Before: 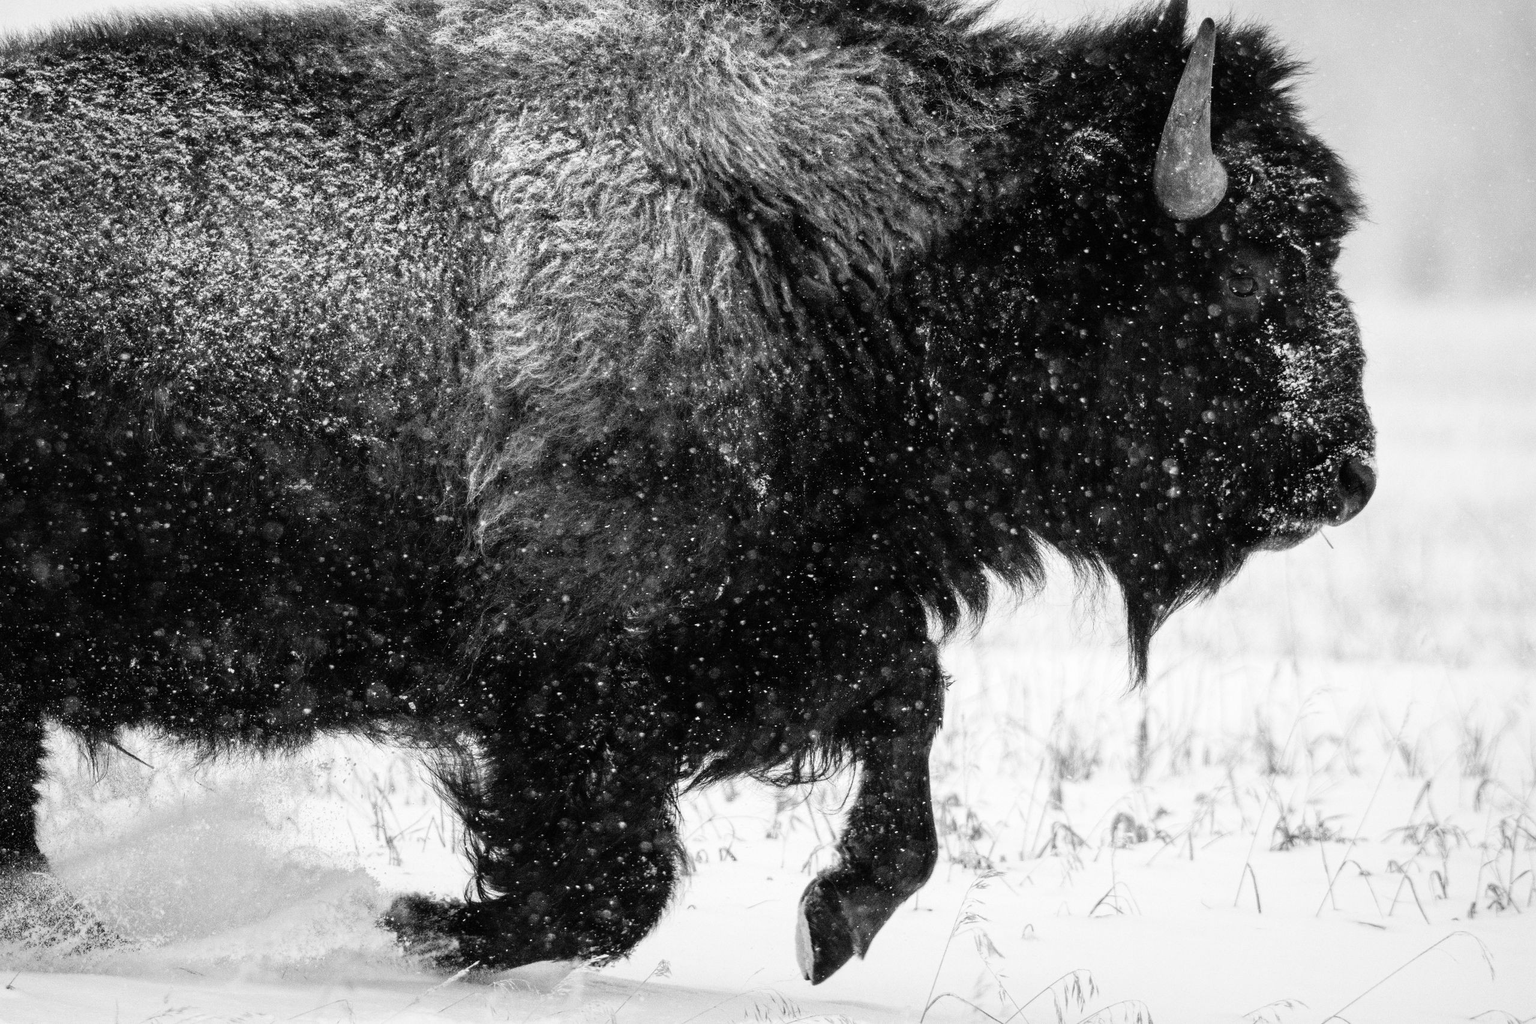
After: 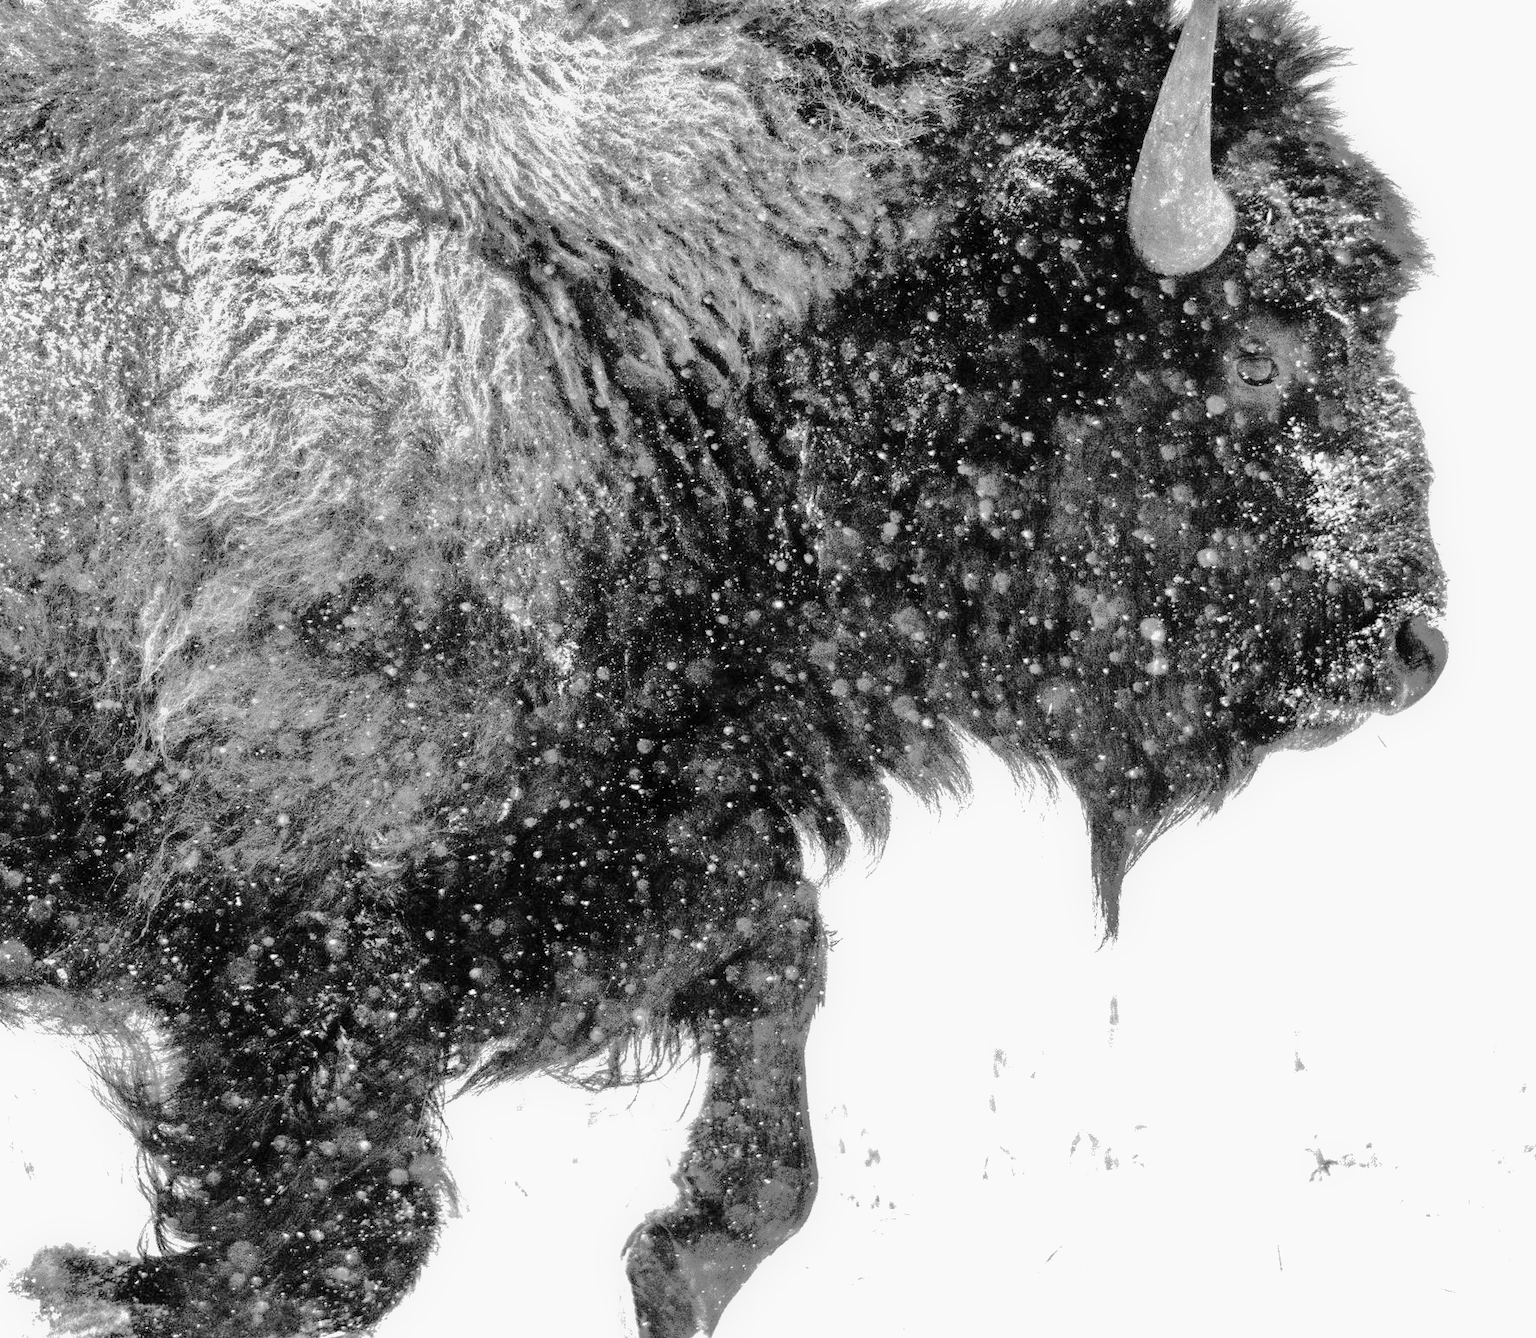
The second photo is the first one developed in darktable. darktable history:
velvia: strength 15%
monochrome: on, module defaults
color balance rgb: perceptual saturation grading › global saturation 25%, global vibrance 20%
base curve: curves: ch0 [(0, 0) (0.028, 0.03) (0.121, 0.232) (0.46, 0.748) (0.859, 0.968) (1, 1)], preserve colors none
shadows and highlights: shadows 40, highlights -60
crop and rotate: left 24.034%, top 2.838%, right 6.406%, bottom 6.299%
local contrast: mode bilateral grid, contrast 10, coarseness 25, detail 110%, midtone range 0.2
white balance: red 4.26, blue 1.802
